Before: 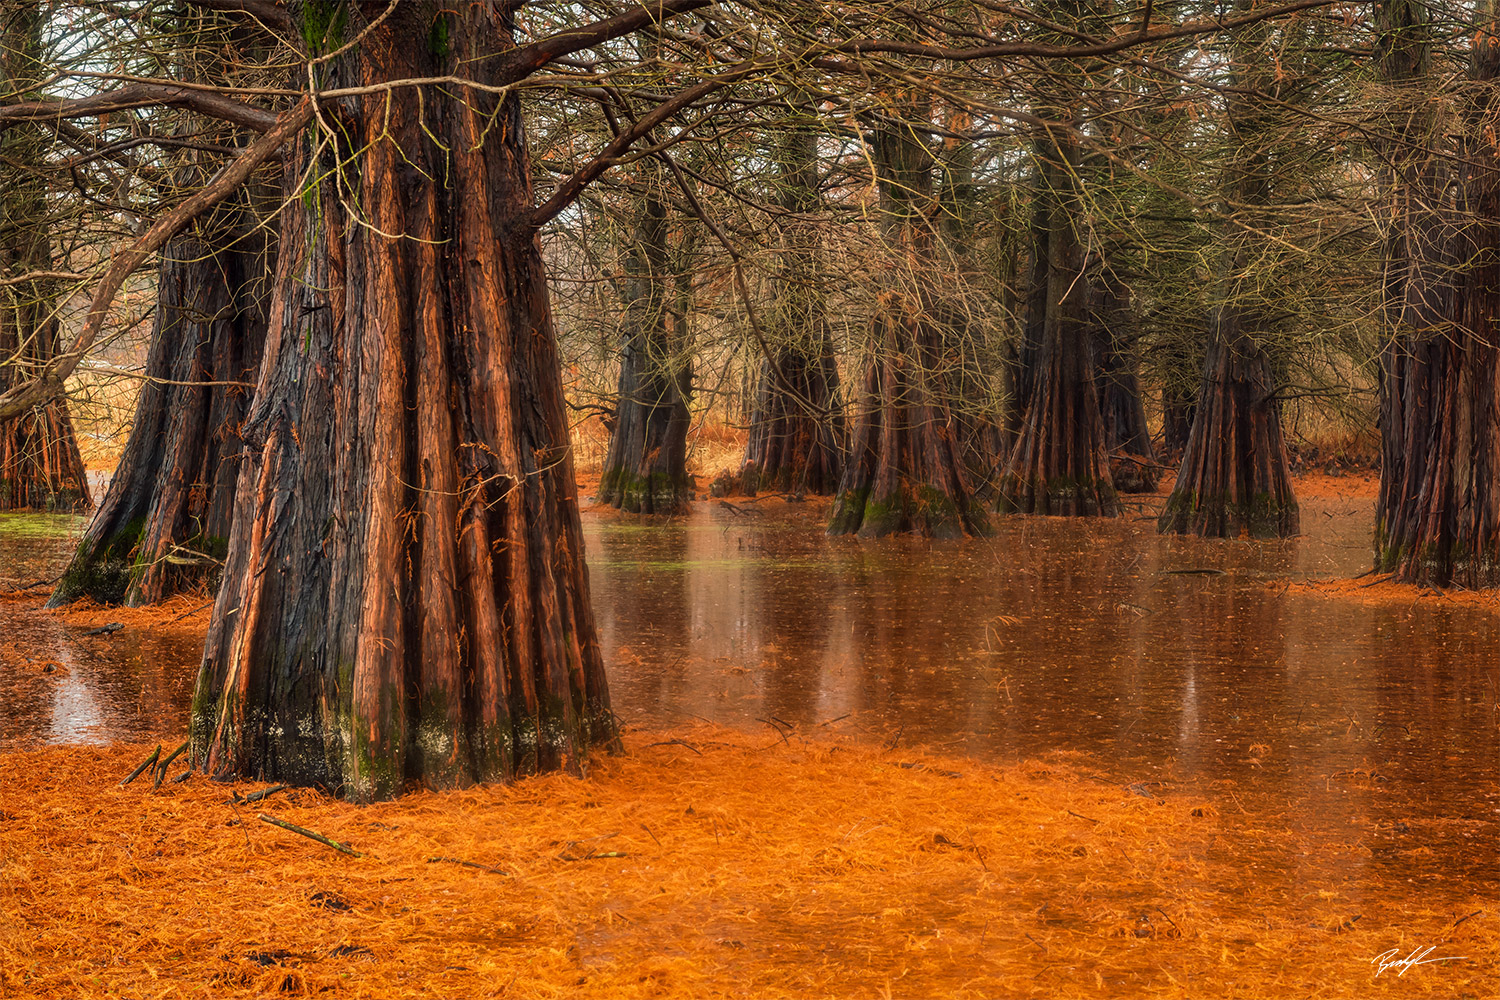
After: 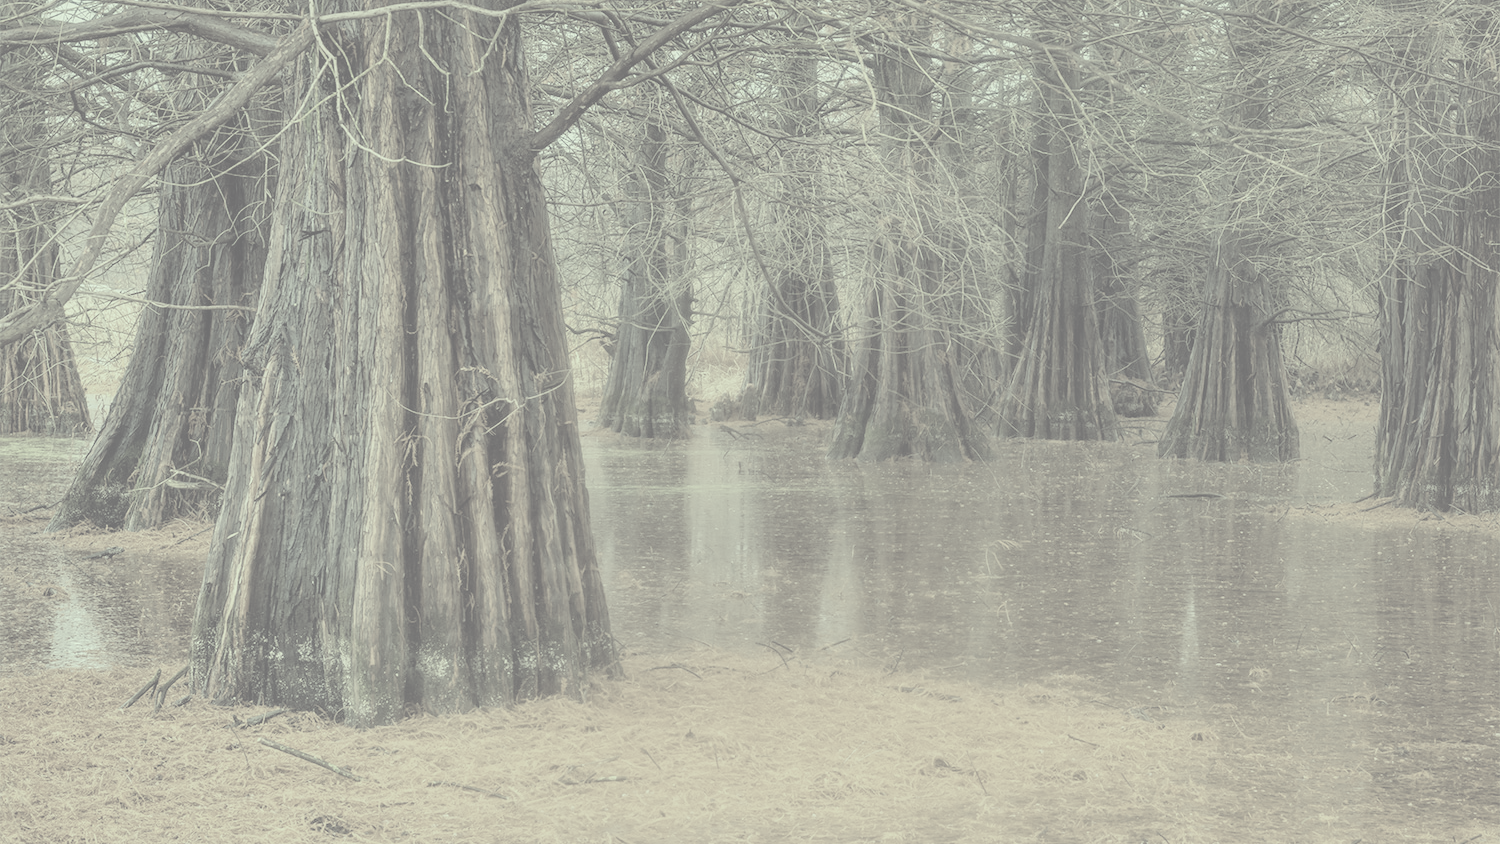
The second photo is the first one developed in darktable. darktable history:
crop: top 7.62%, bottom 7.89%
tone equalizer: on, module defaults
contrast brightness saturation: contrast -0.304, brightness 0.754, saturation -0.773
color correction: highlights a* -20.68, highlights b* 20.95, shadows a* 19.41, shadows b* -19.83, saturation 0.407
haze removal: adaptive false
